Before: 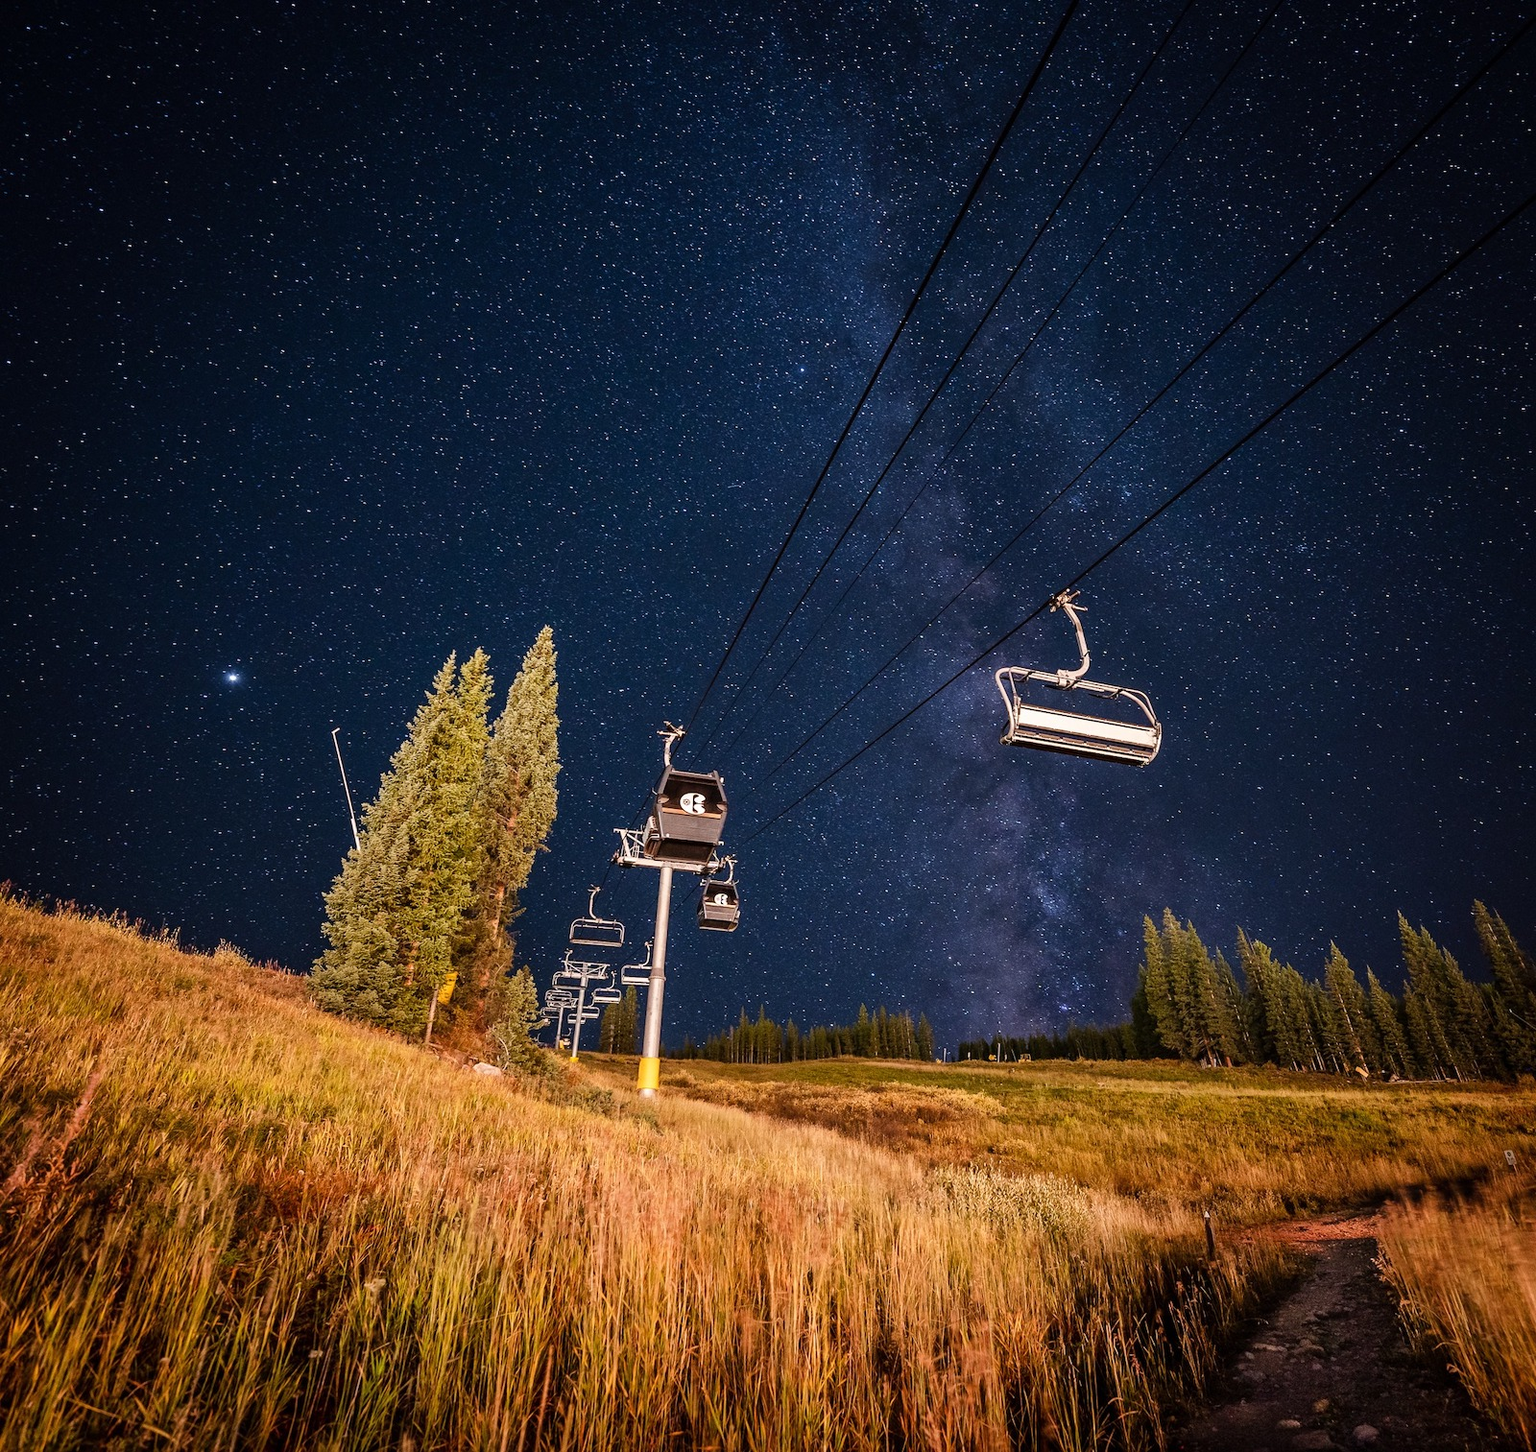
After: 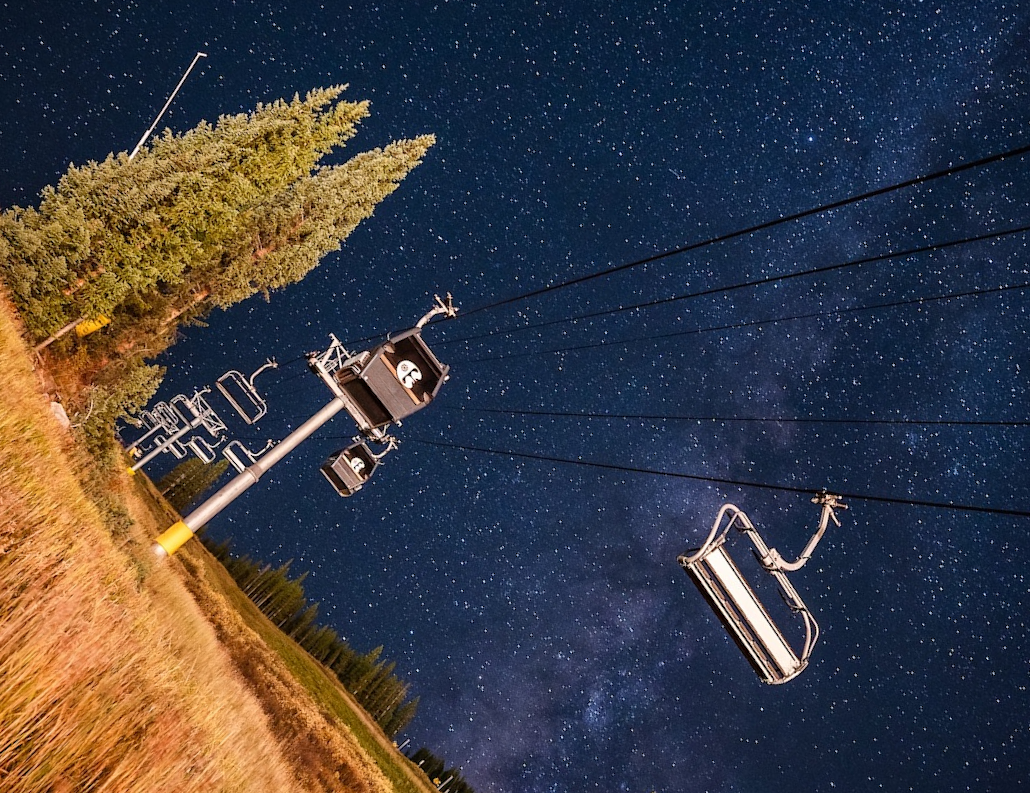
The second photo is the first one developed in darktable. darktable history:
crop and rotate: angle -45.64°, top 16.161%, right 0.927%, bottom 11.702%
